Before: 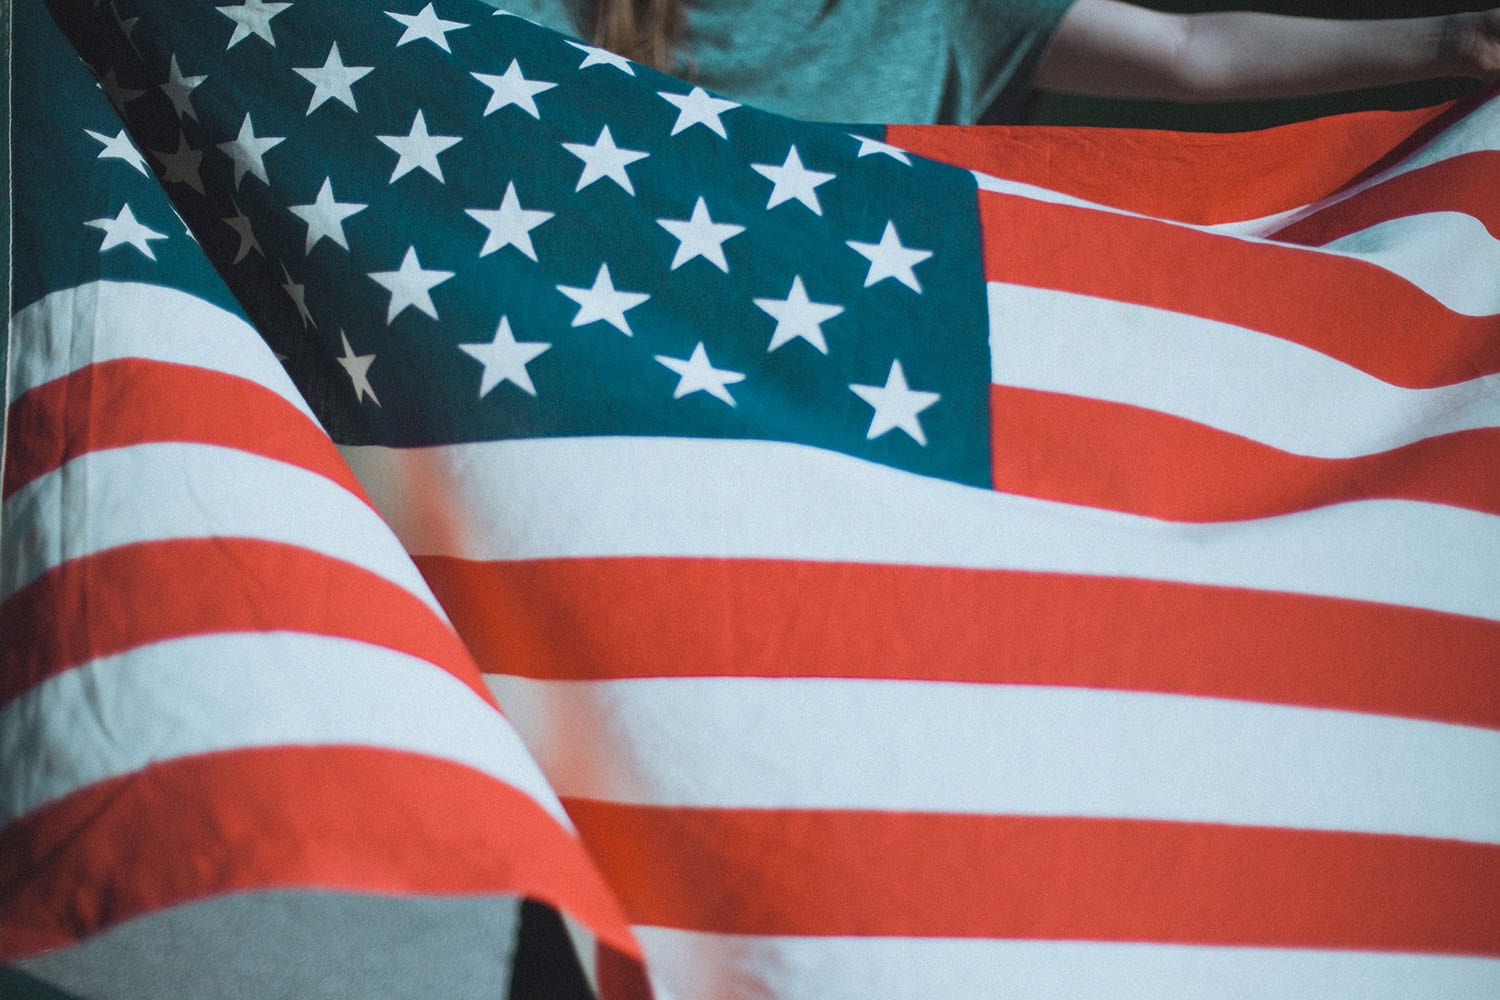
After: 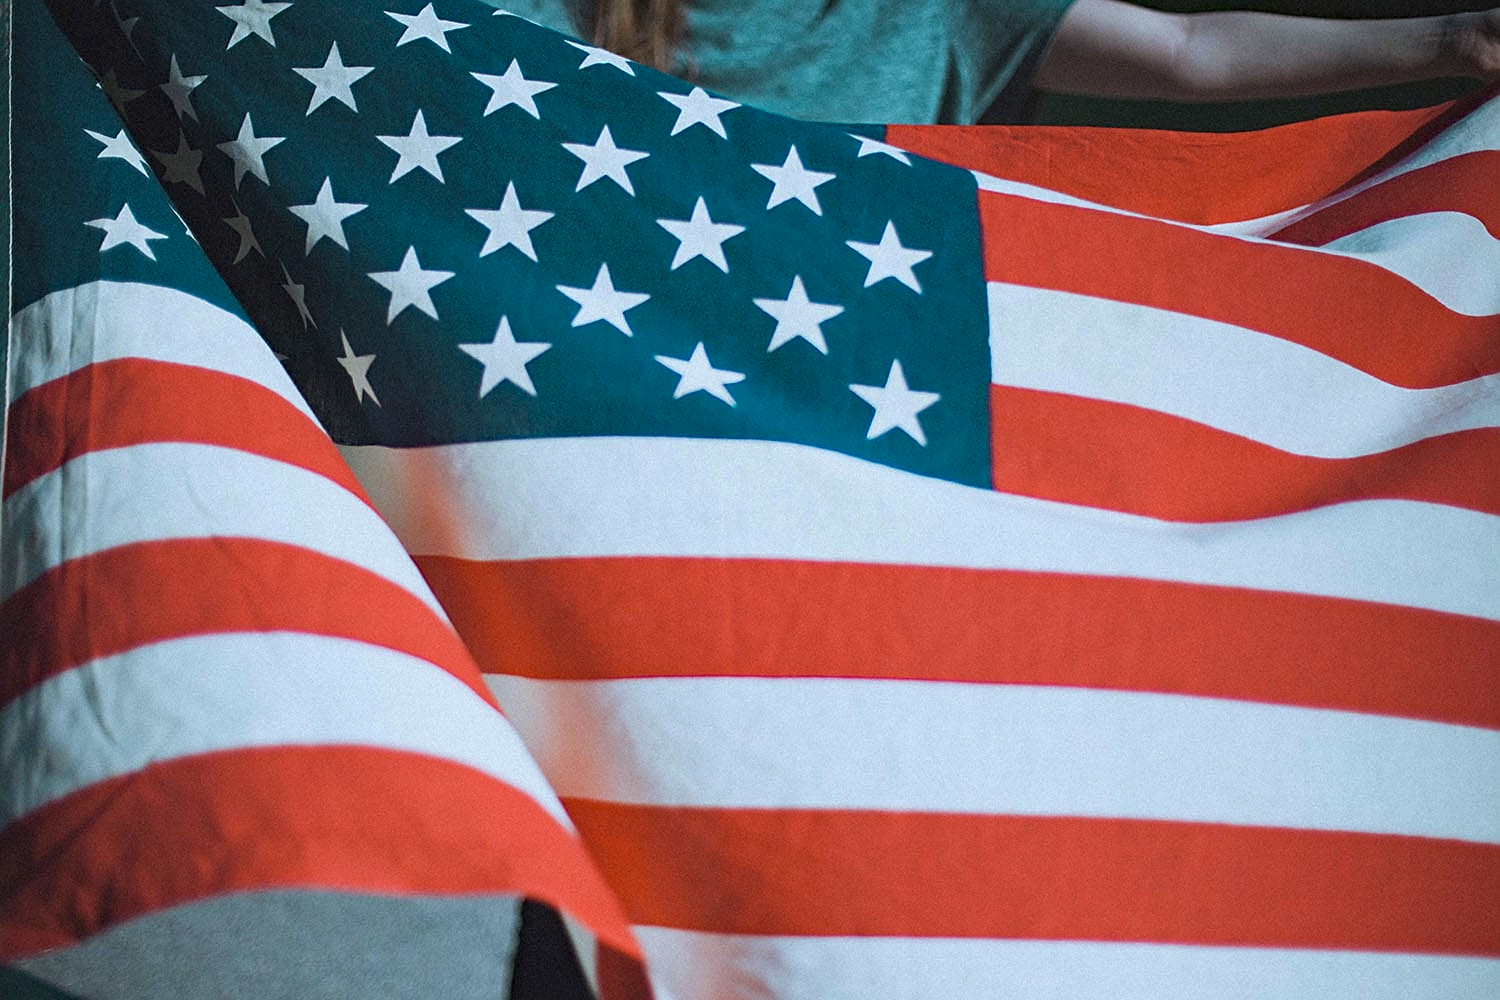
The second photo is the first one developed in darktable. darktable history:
haze removal: compatibility mode true, adaptive false
sharpen: on, module defaults
white balance: red 0.983, blue 1.036
